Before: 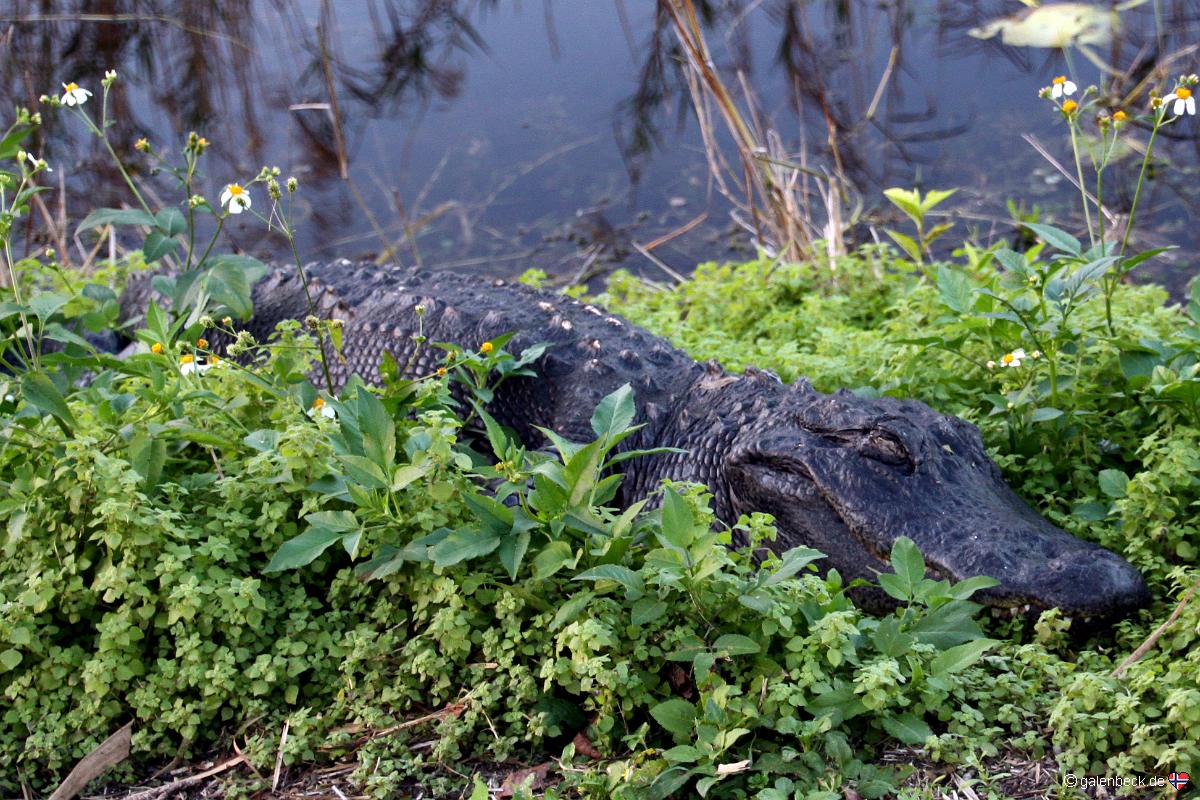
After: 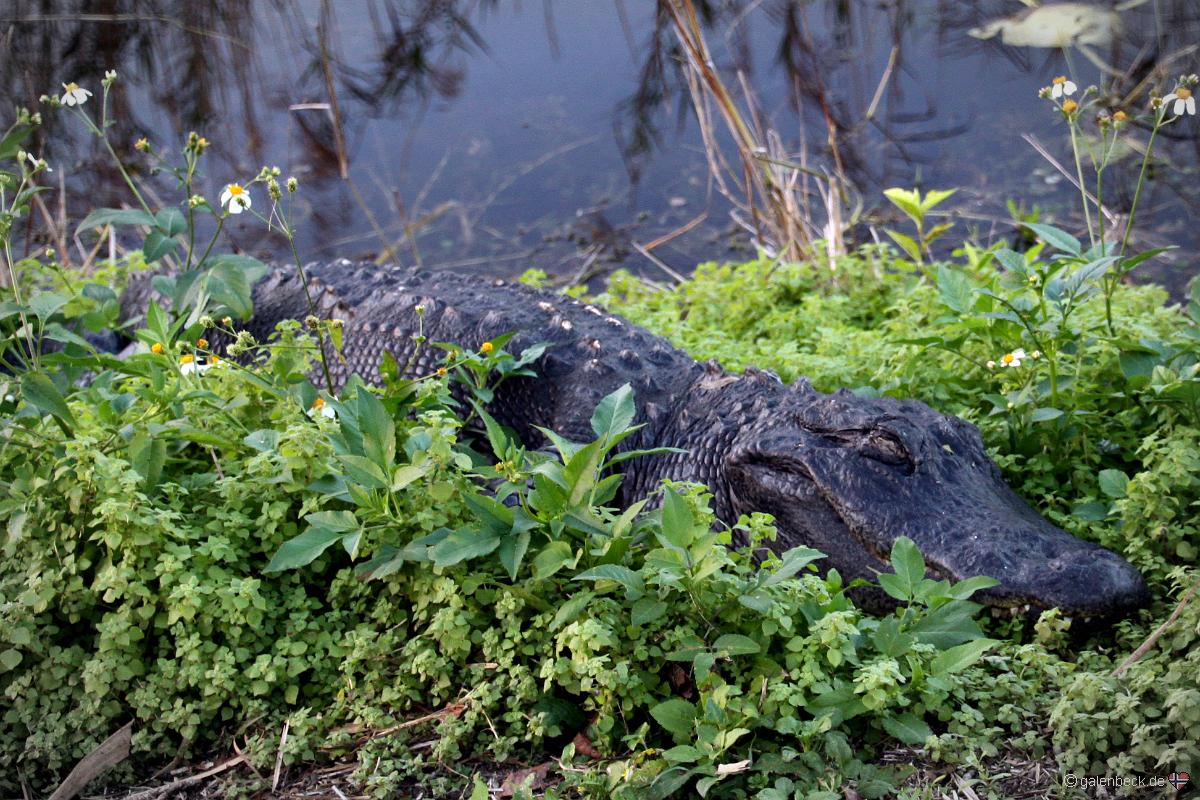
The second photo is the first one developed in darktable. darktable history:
vignetting: fall-off start 87%, automatic ratio true
white balance: emerald 1
